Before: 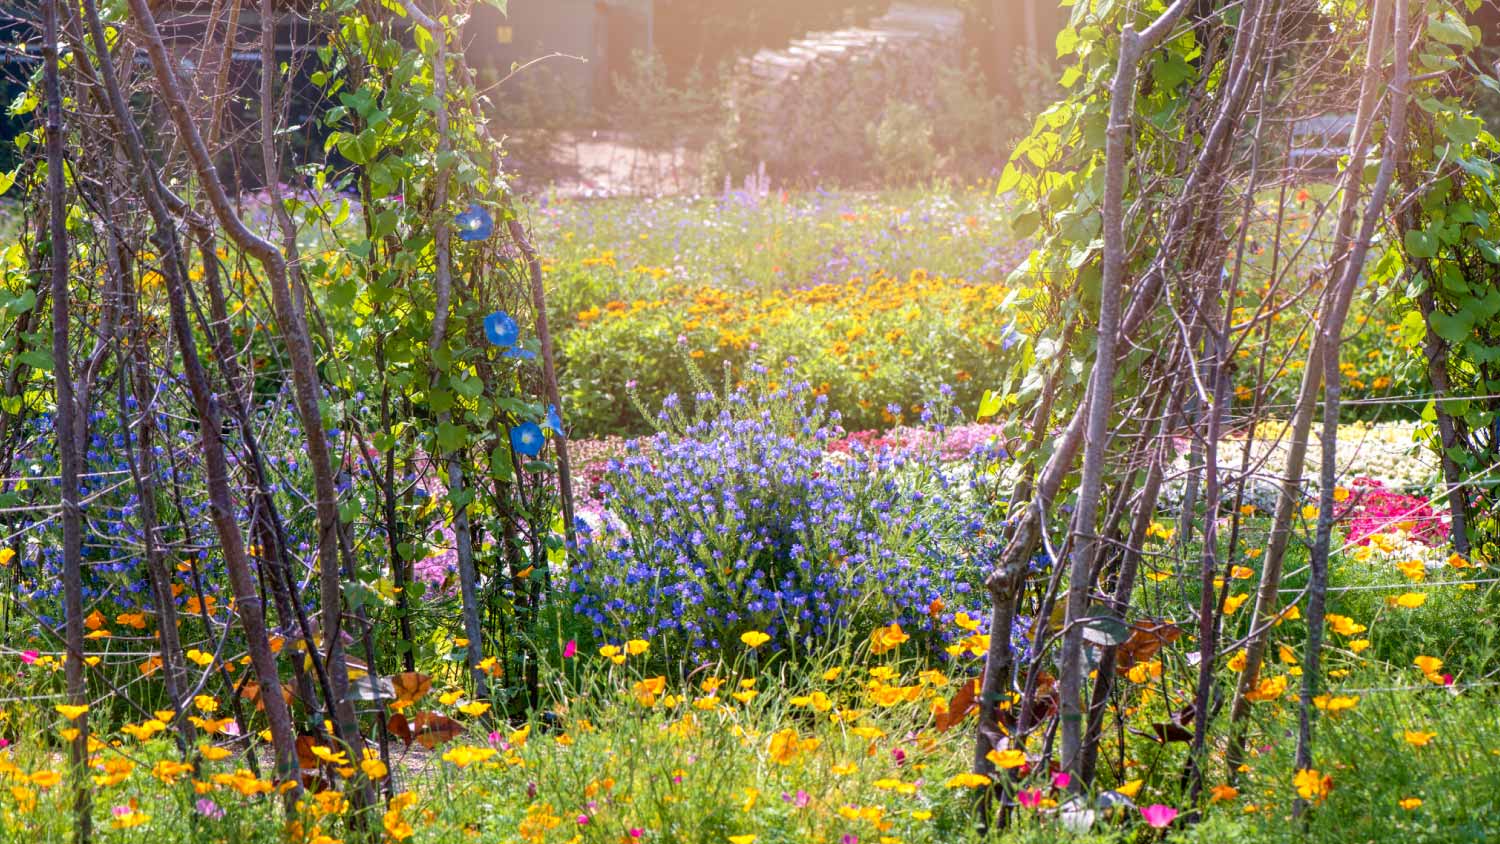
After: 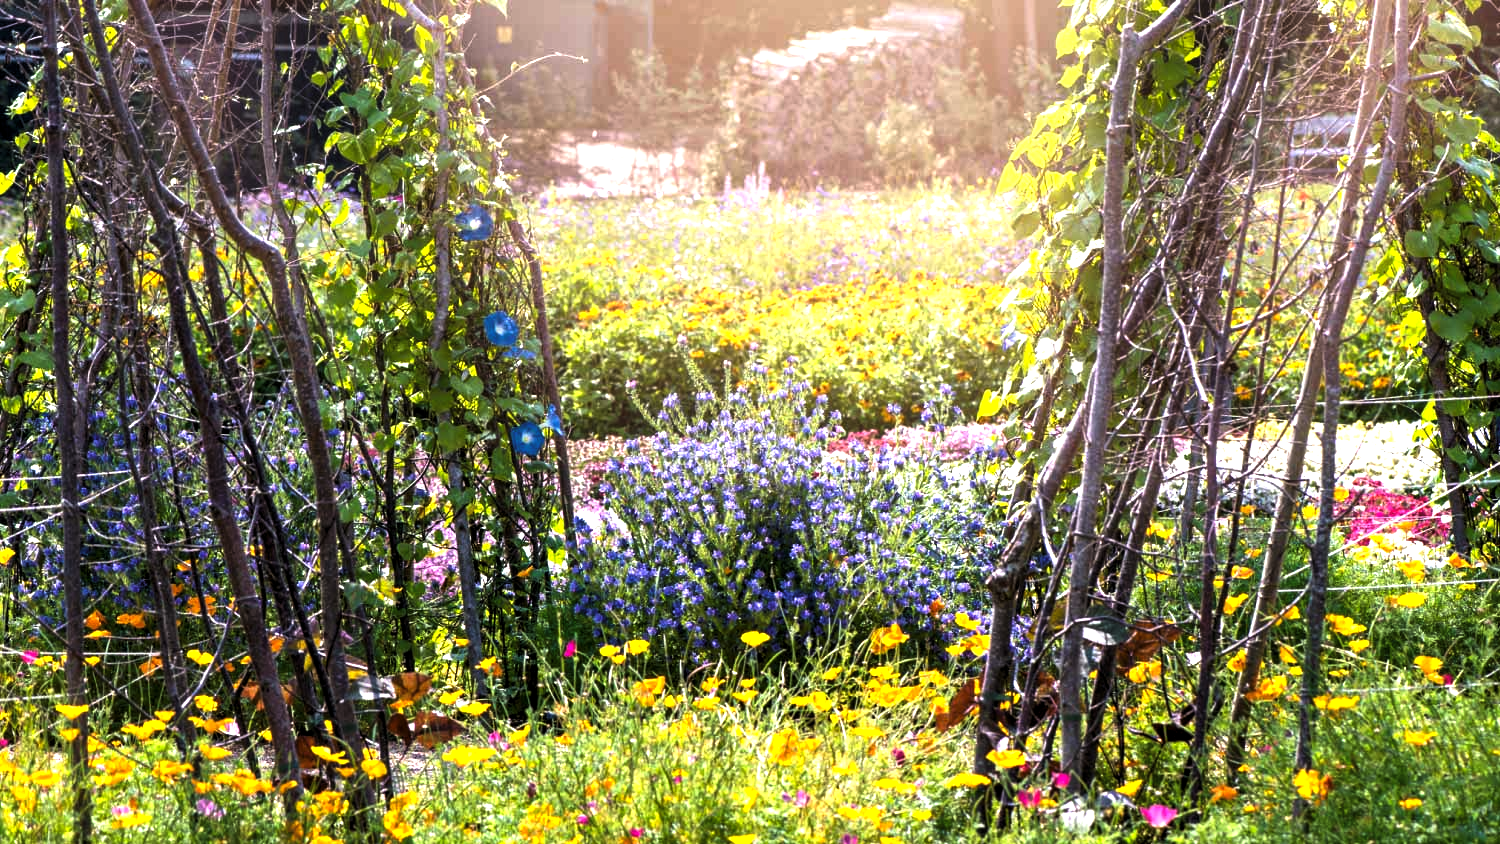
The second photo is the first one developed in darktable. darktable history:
shadows and highlights: radius 337.17, shadows 29.01, soften with gaussian
levels: levels [0.044, 0.475, 0.791]
